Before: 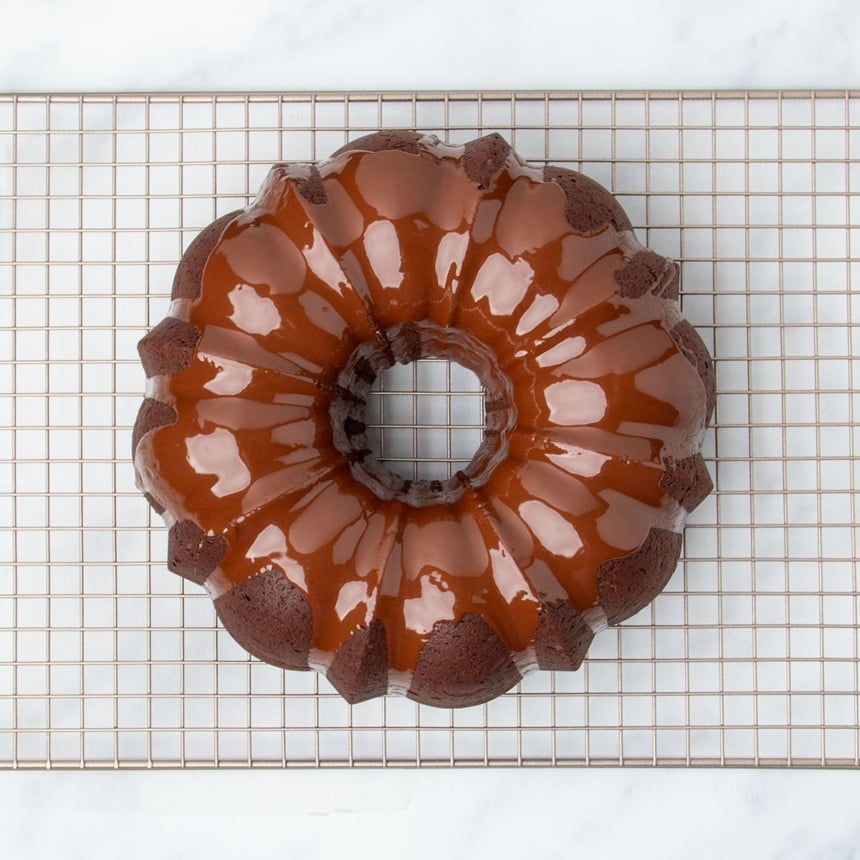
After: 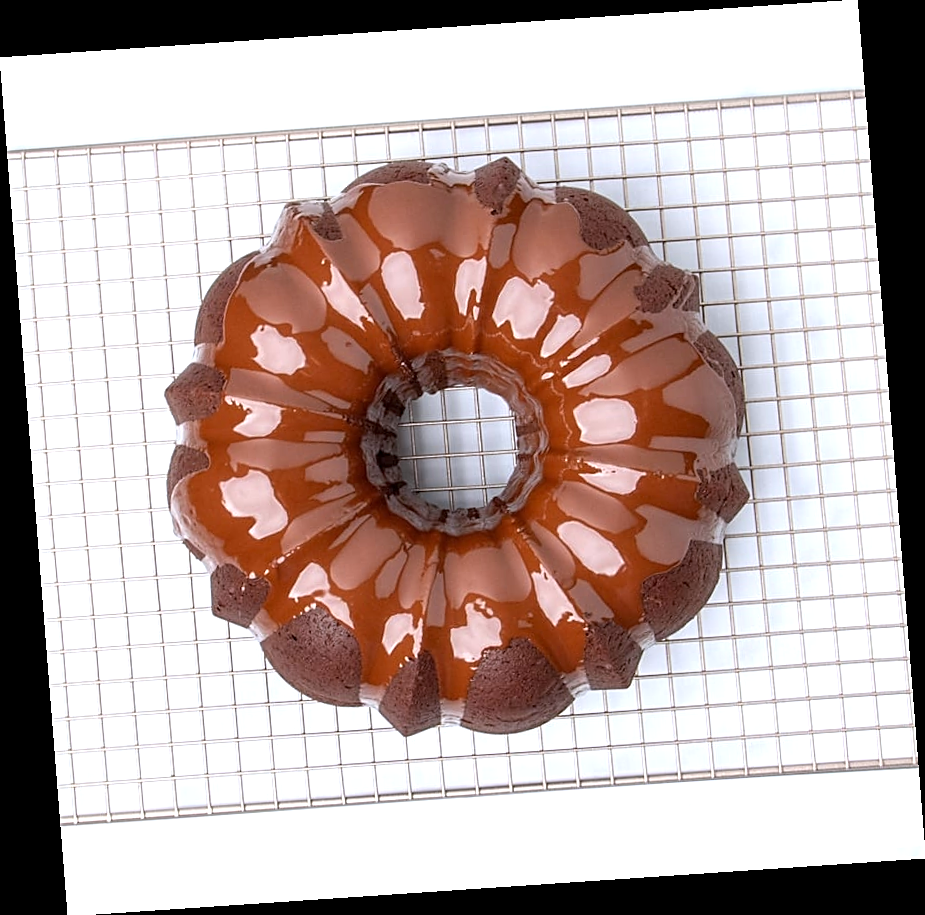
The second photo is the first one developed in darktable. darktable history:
white balance: red 0.984, blue 1.059
rotate and perspective: rotation -4.2°, shear 0.006, automatic cropping off
sharpen: on, module defaults
exposure: exposure 0.556 EV, compensate highlight preservation false
